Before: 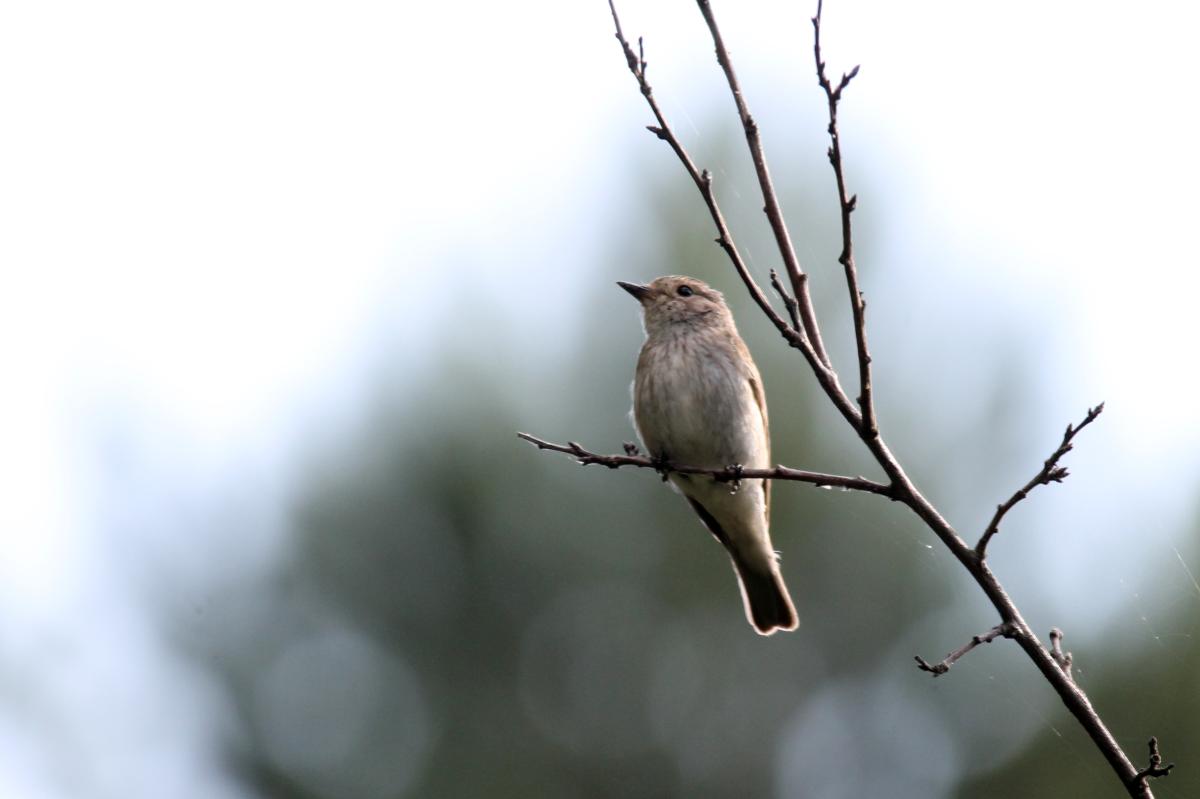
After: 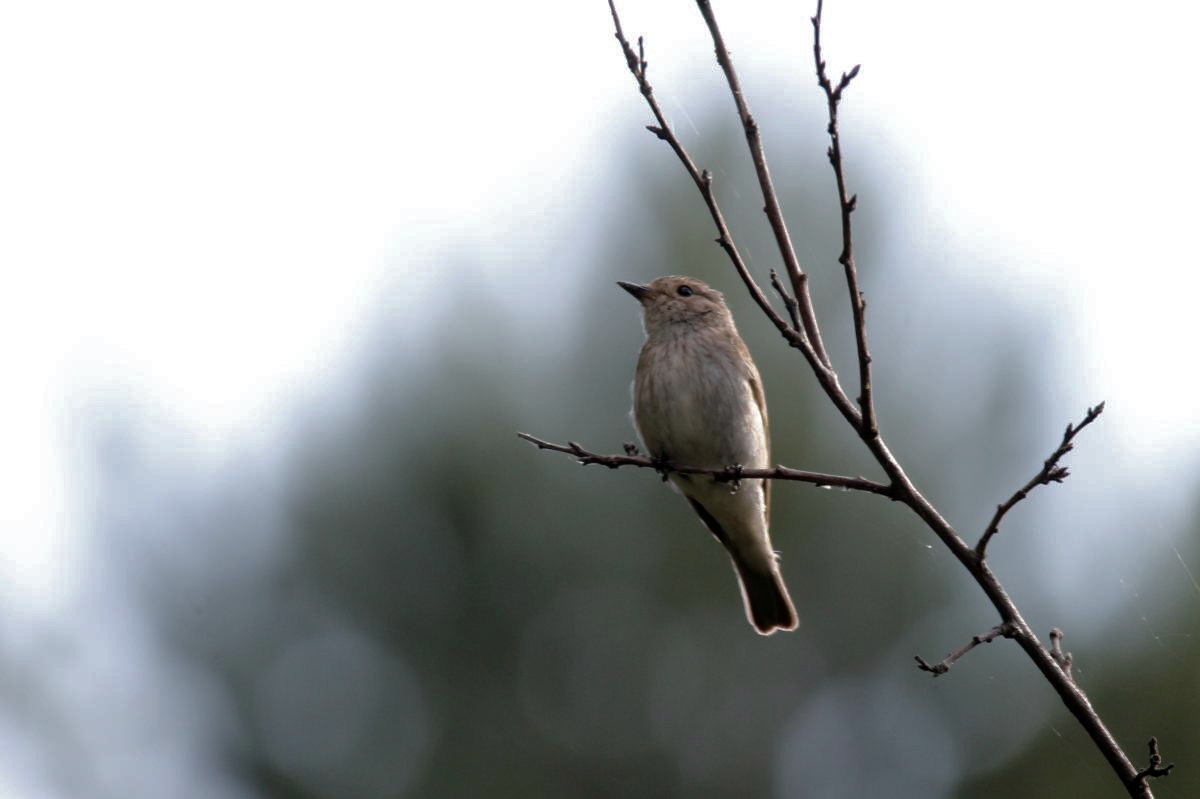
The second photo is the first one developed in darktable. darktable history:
base curve: curves: ch0 [(0, 0) (0.841, 0.609) (1, 1)]
